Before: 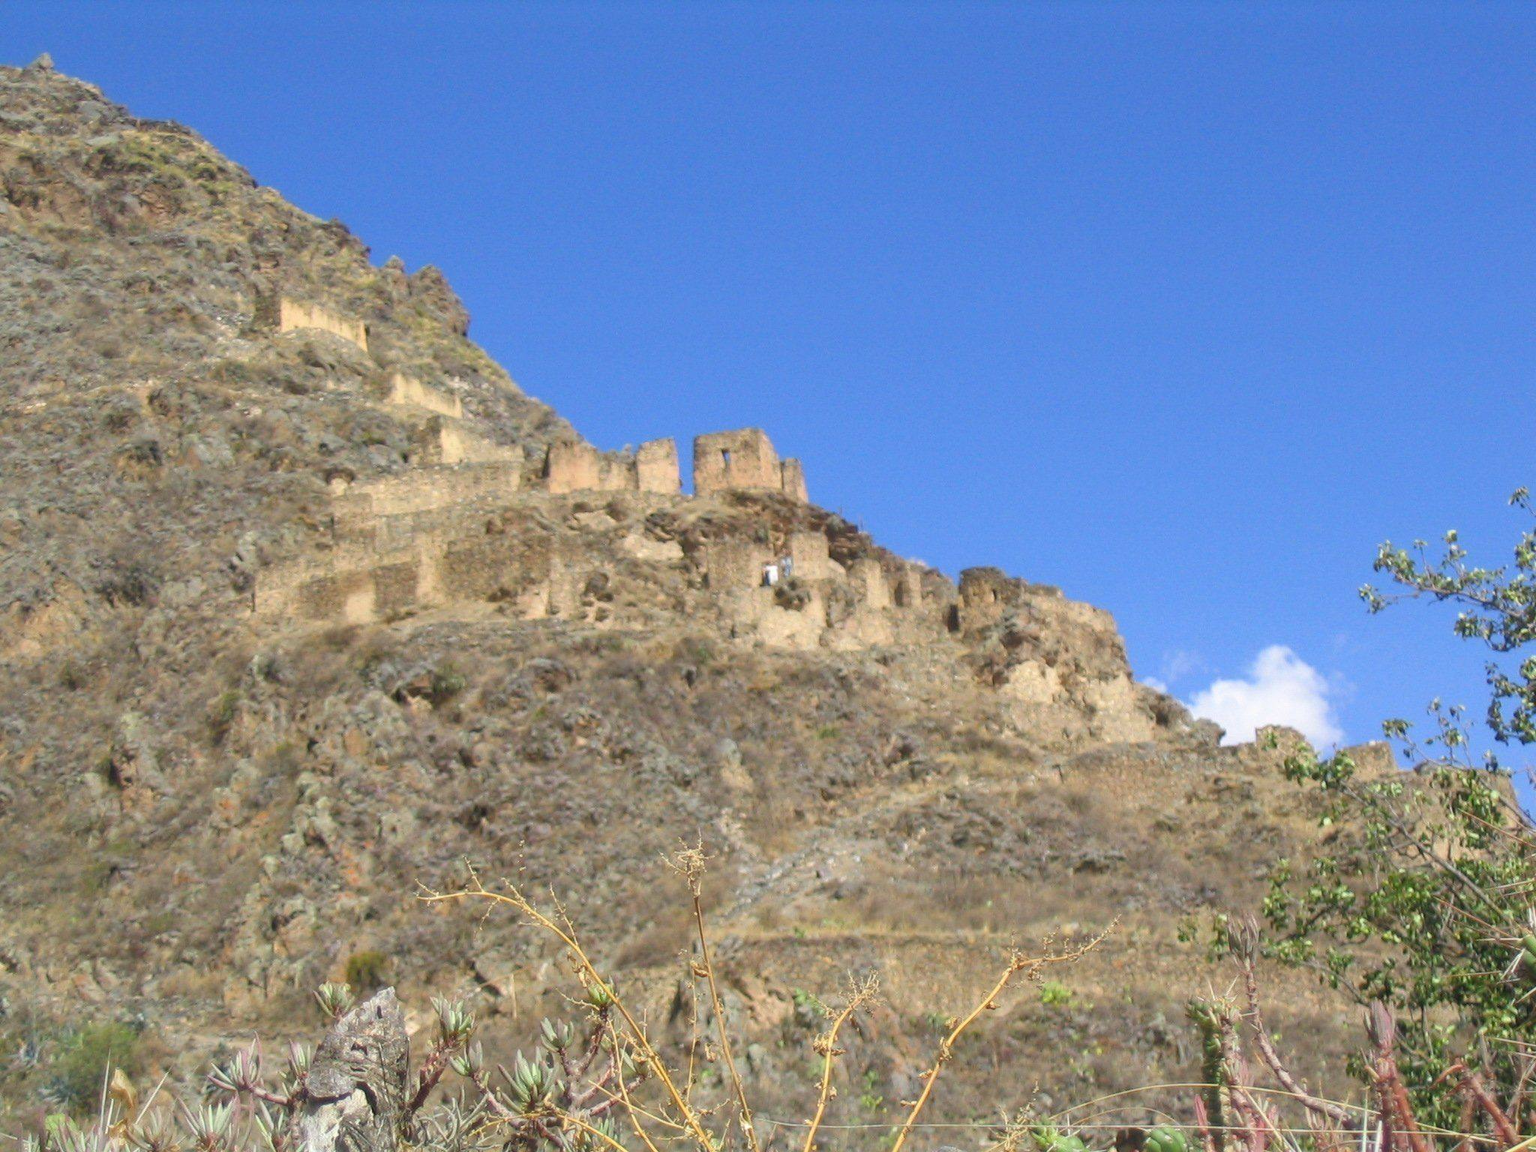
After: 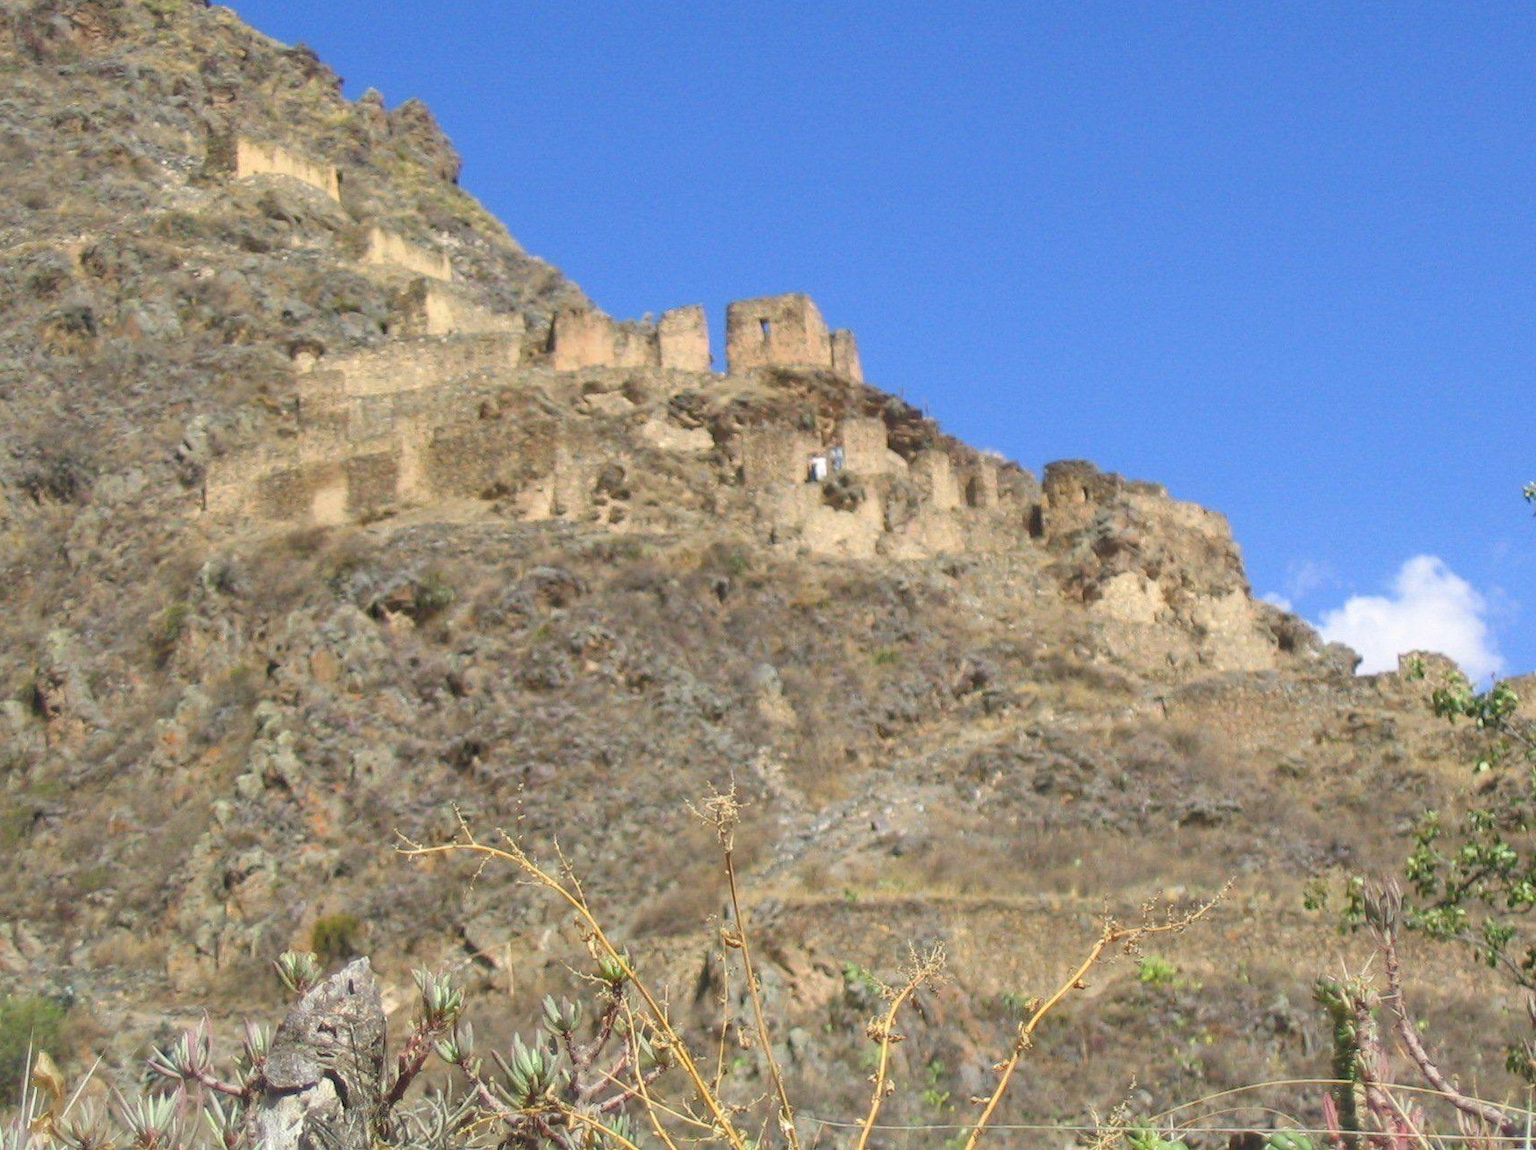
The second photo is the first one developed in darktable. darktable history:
rotate and perspective: rotation 0.192°, lens shift (horizontal) -0.015, crop left 0.005, crop right 0.996, crop top 0.006, crop bottom 0.99
crop and rotate: left 4.842%, top 15.51%, right 10.668%
